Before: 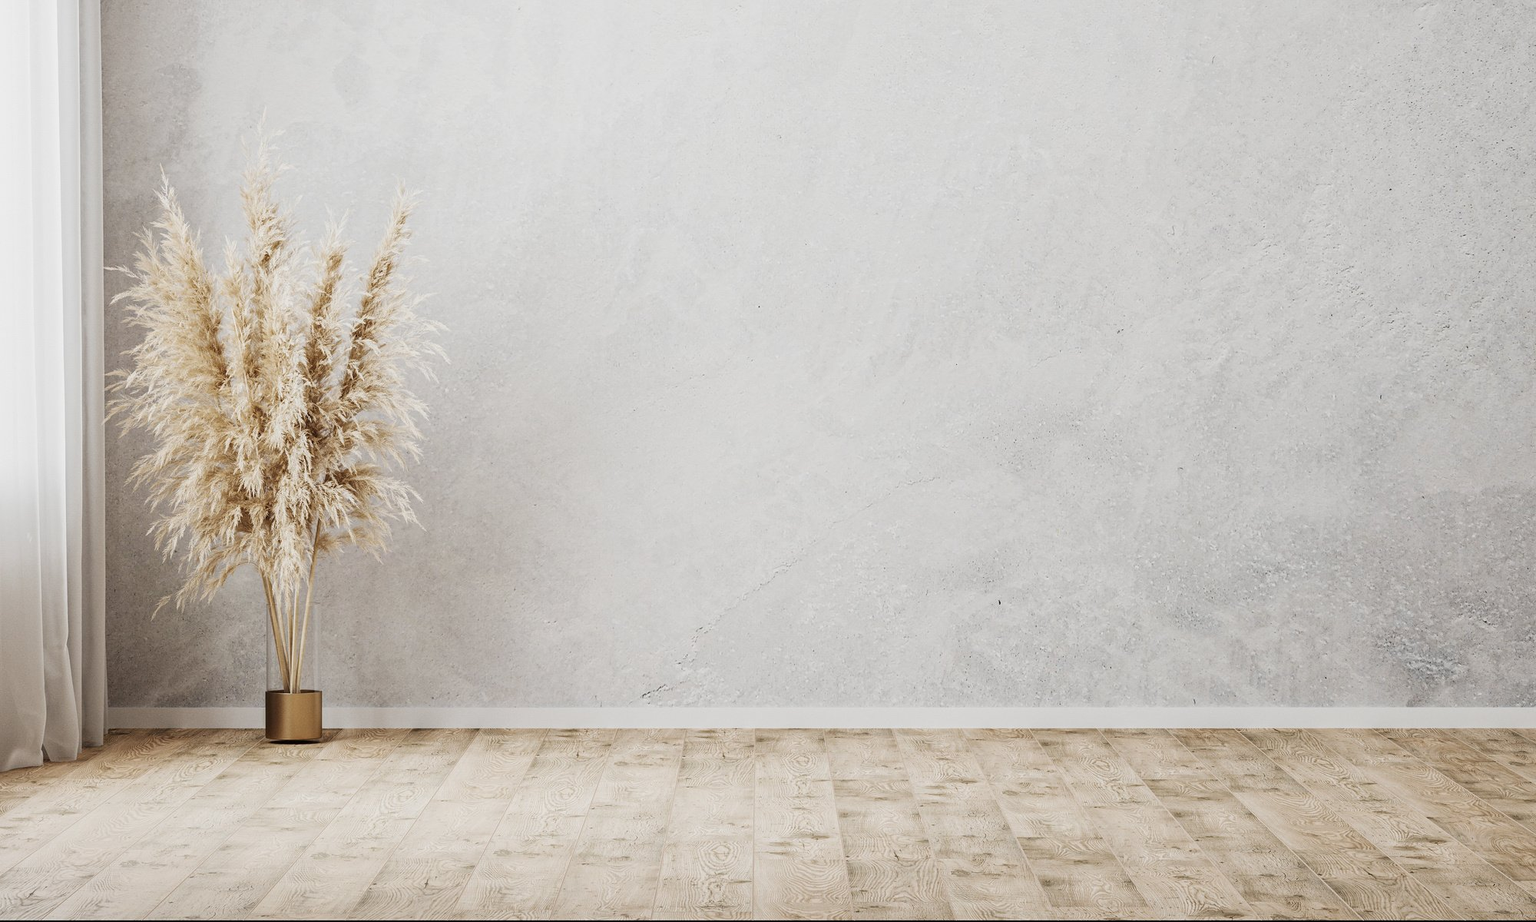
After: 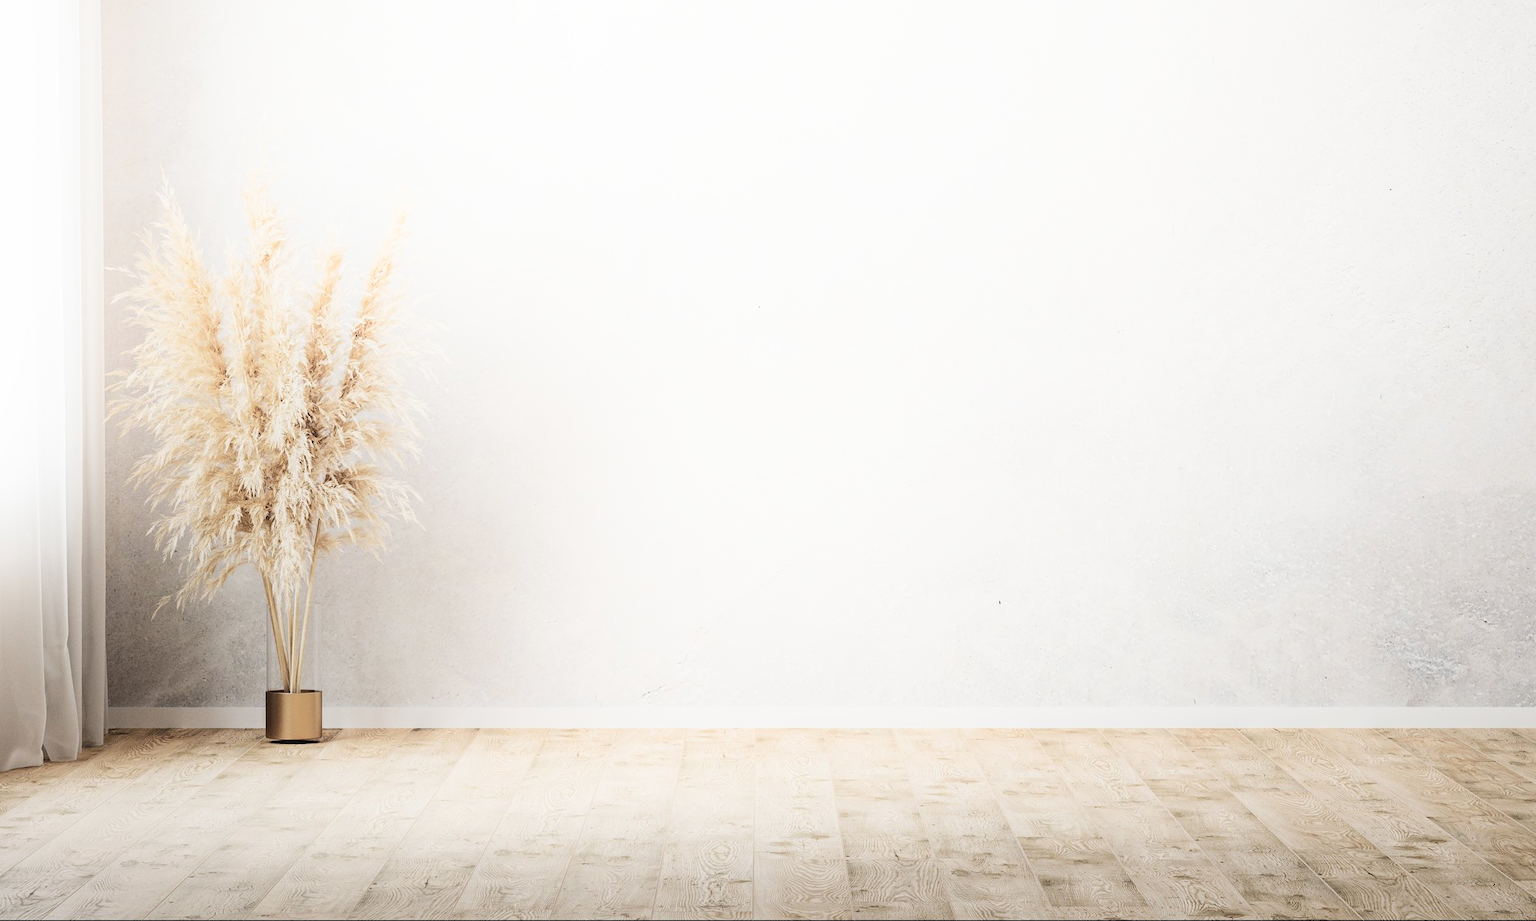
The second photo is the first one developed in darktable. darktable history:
shadows and highlights: shadows -21.16, highlights 98.92, soften with gaussian
